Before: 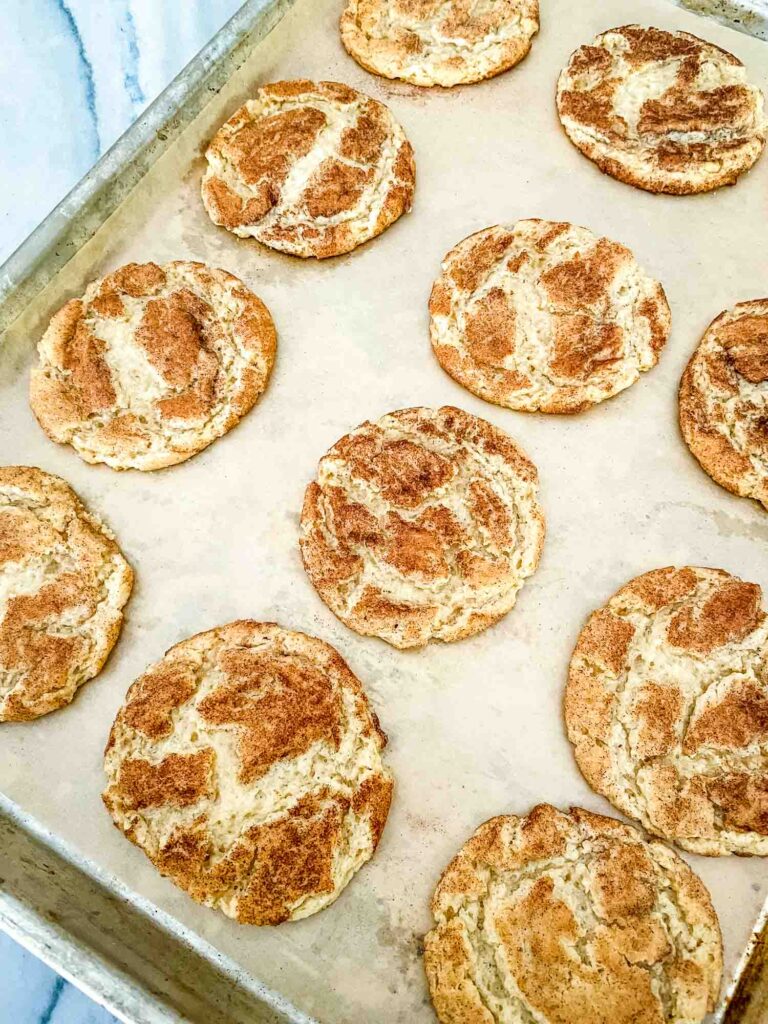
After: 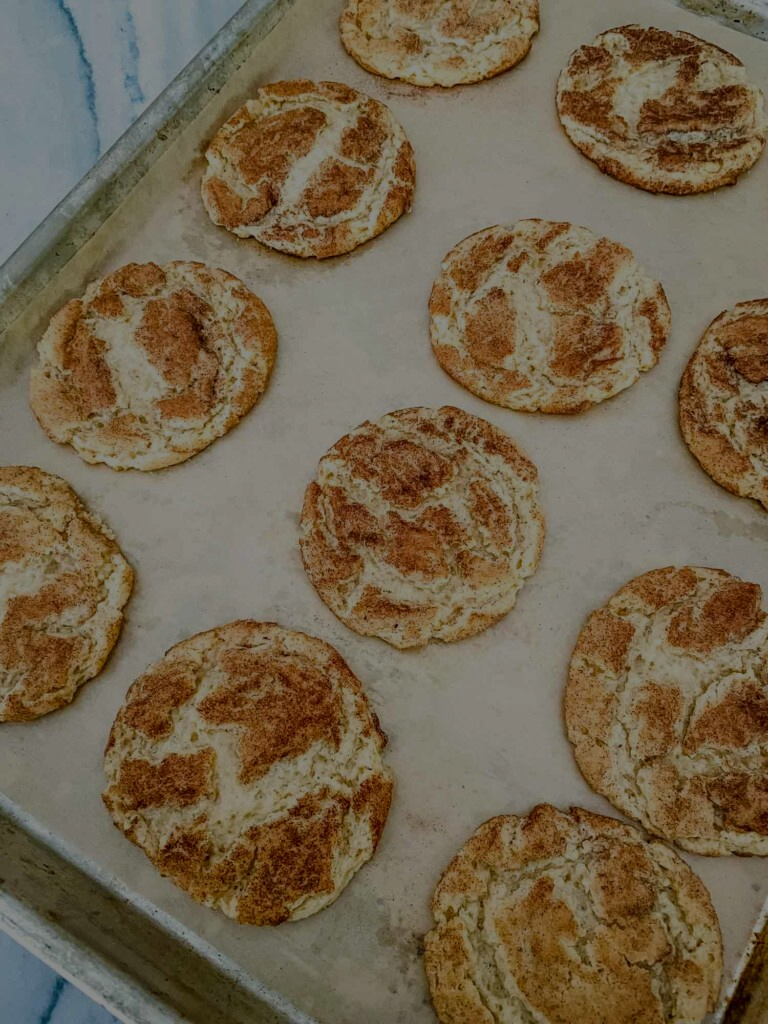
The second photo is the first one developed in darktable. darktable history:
exposure: exposure -1.957 EV, compensate exposure bias true, compensate highlight preservation false
